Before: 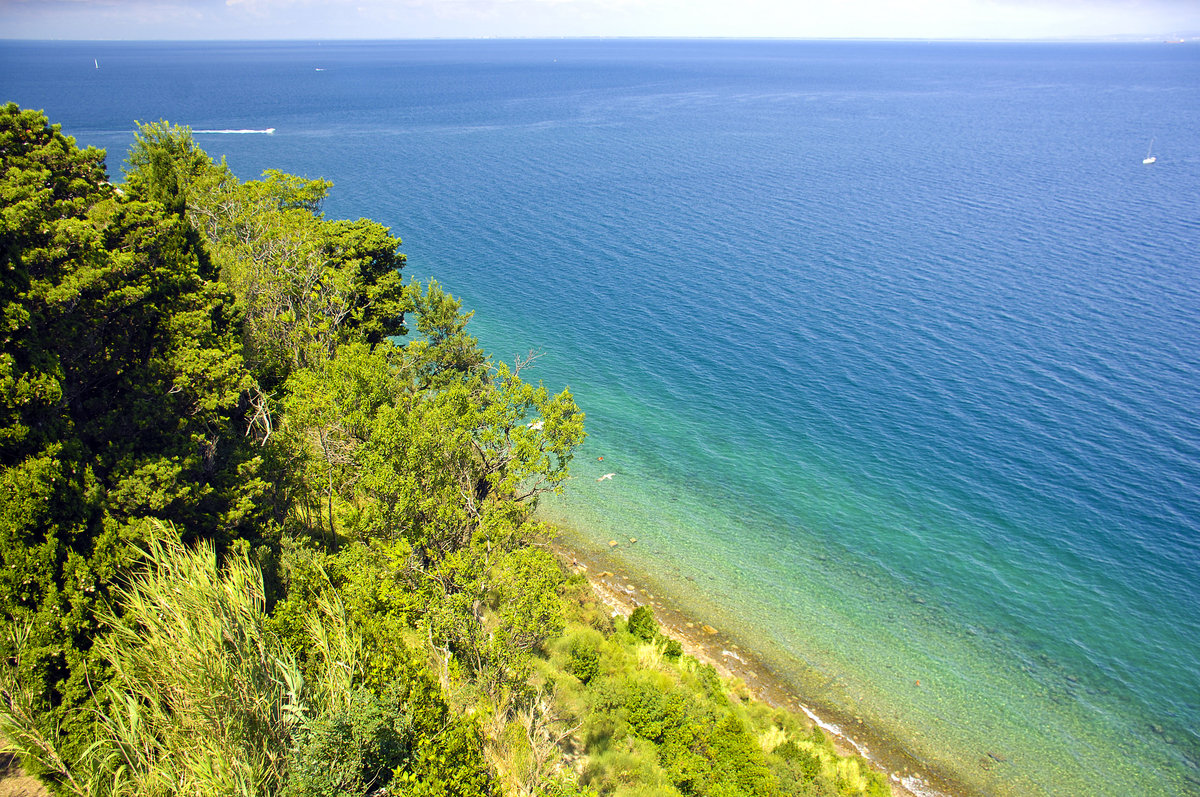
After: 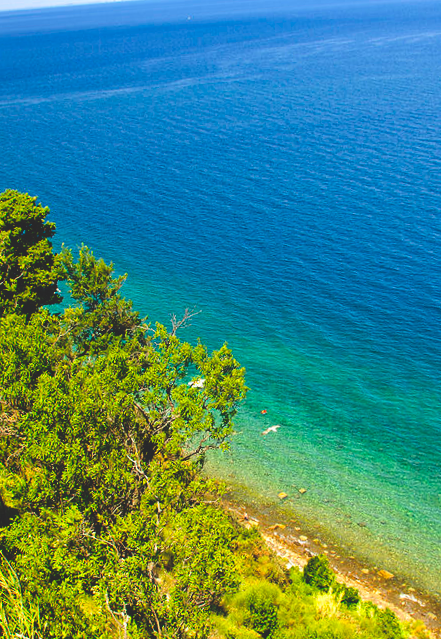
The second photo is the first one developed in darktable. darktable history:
crop and rotate: left 29.476%, top 10.214%, right 35.32%, bottom 17.333%
rotate and perspective: rotation -4.25°, automatic cropping off
base curve: curves: ch0 [(0, 0.02) (0.083, 0.036) (1, 1)], preserve colors none
